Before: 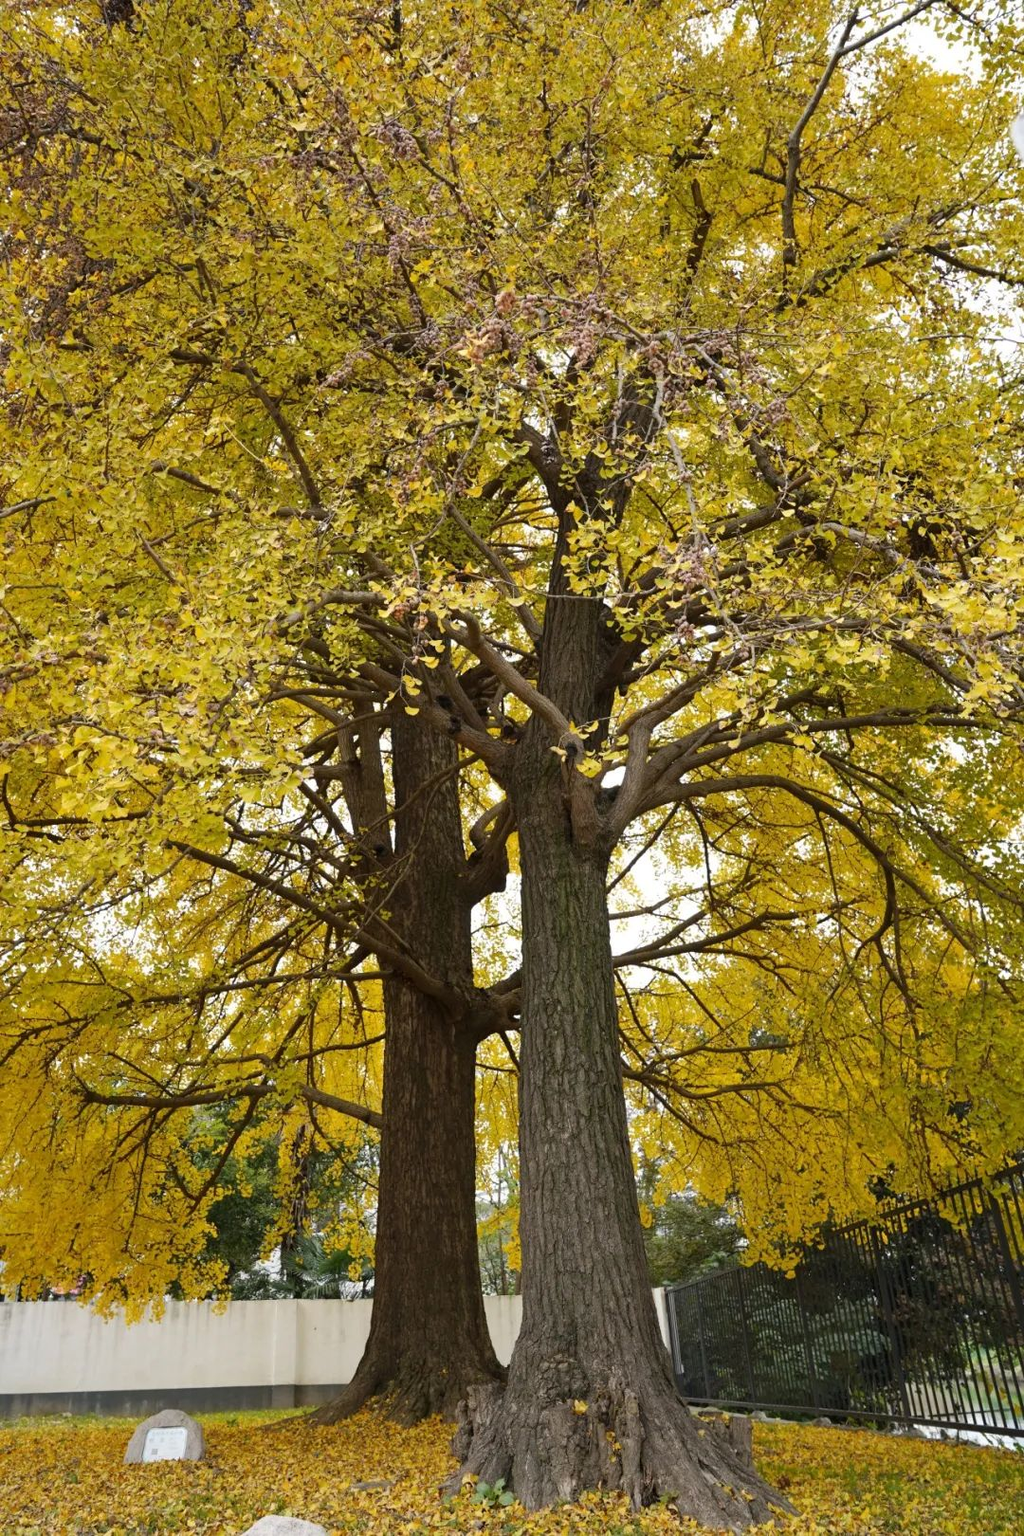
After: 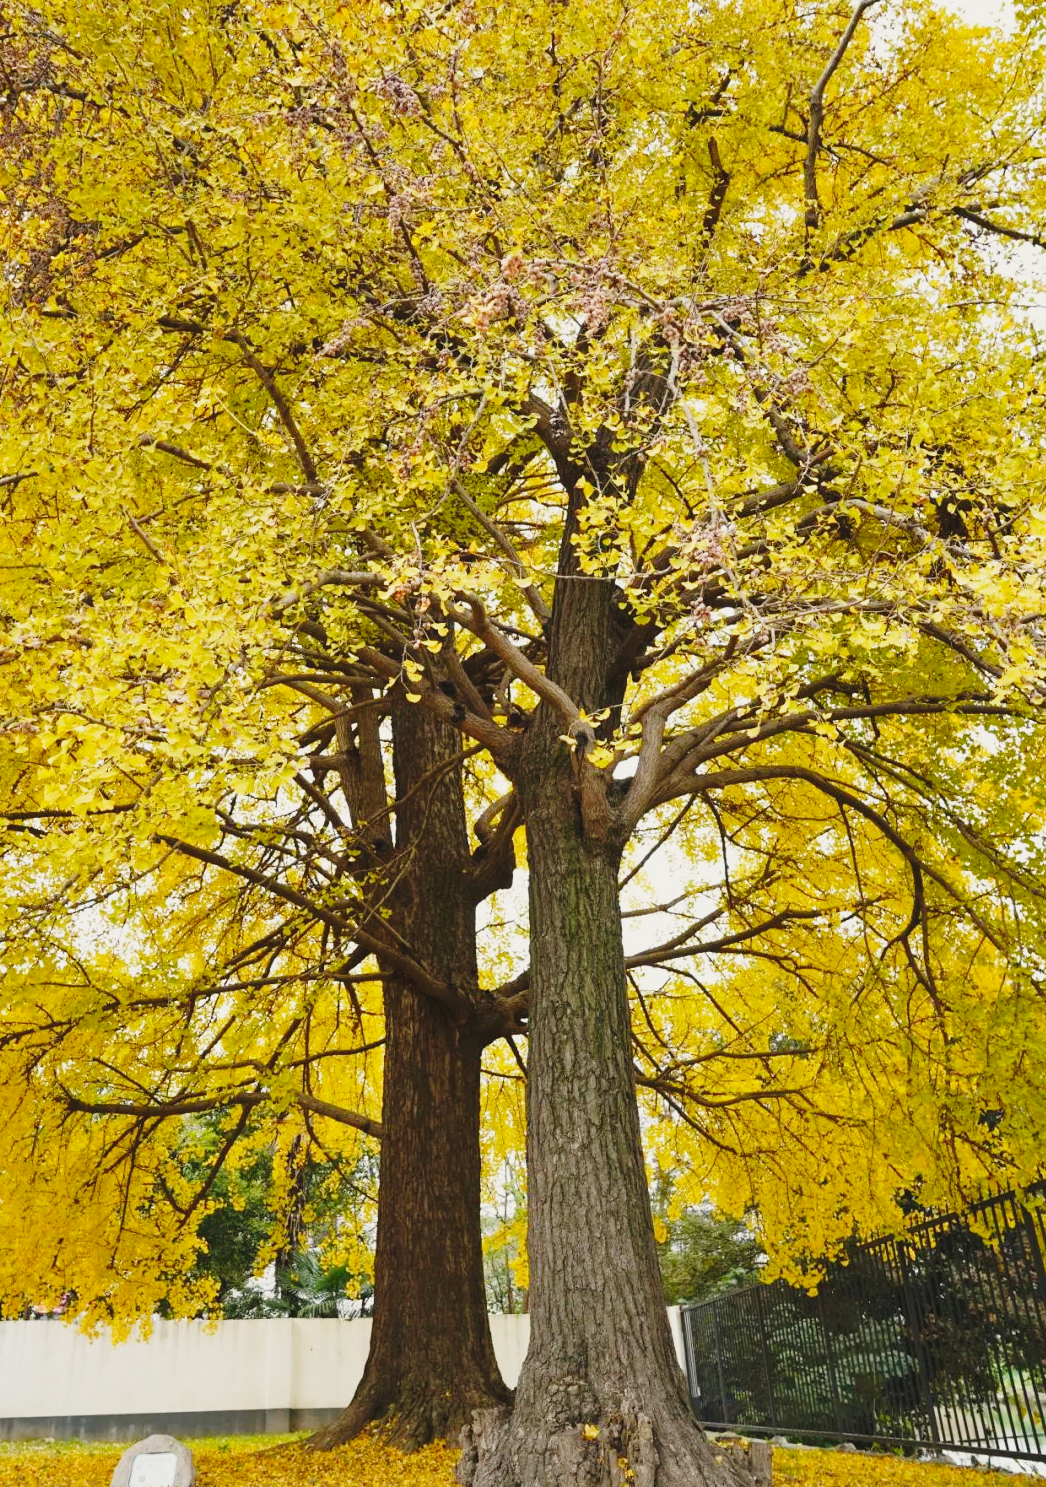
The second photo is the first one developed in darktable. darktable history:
base curve: curves: ch0 [(0, 0) (0.028, 0.03) (0.121, 0.232) (0.46, 0.748) (0.859, 0.968) (1, 1)], preserve colors none
crop: left 1.964%, top 3.251%, right 1.122%, bottom 4.933%
contrast brightness saturation: contrast -0.11
color correction: highlights b* 3
